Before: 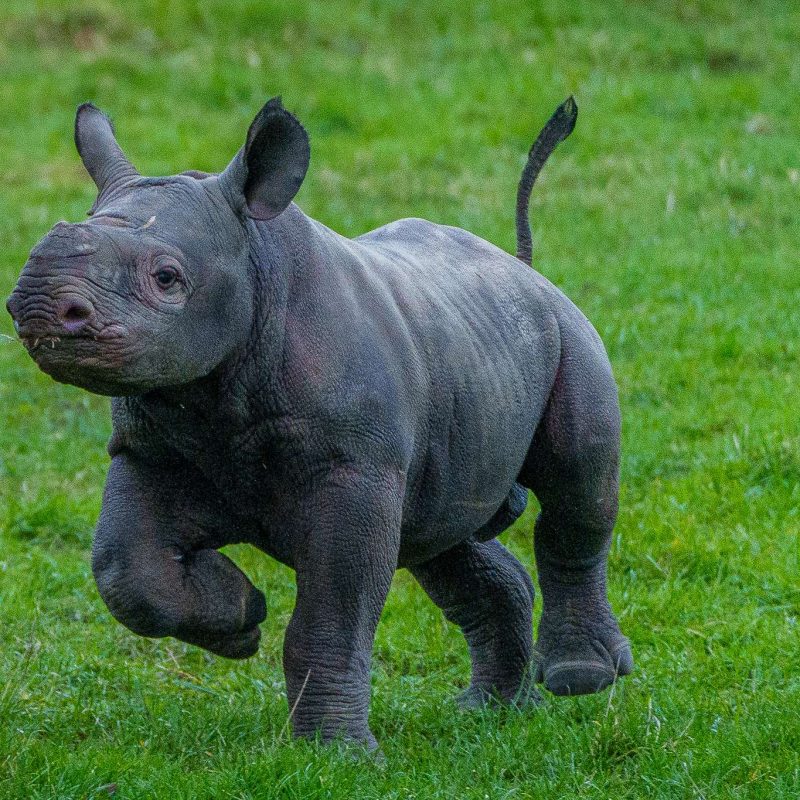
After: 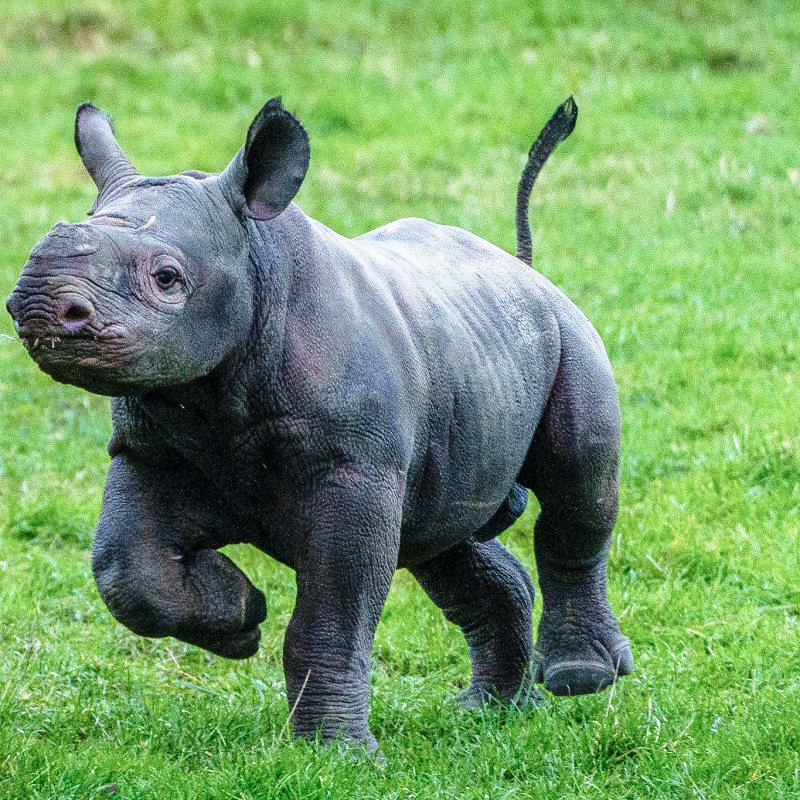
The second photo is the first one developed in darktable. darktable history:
base curve: curves: ch0 [(0, 0) (0.026, 0.03) (0.109, 0.232) (0.351, 0.748) (0.669, 0.968) (1, 1)], preserve colors none
color balance: input saturation 80.07%
